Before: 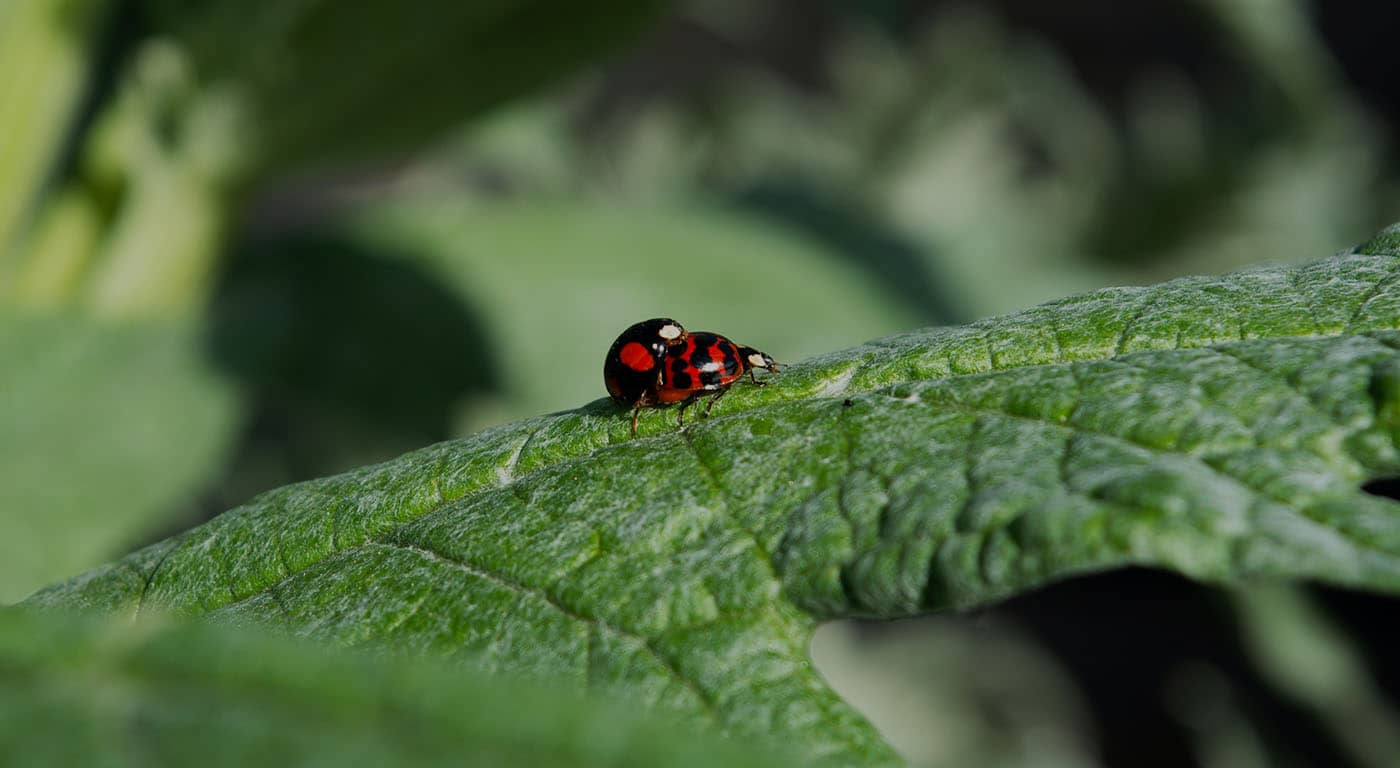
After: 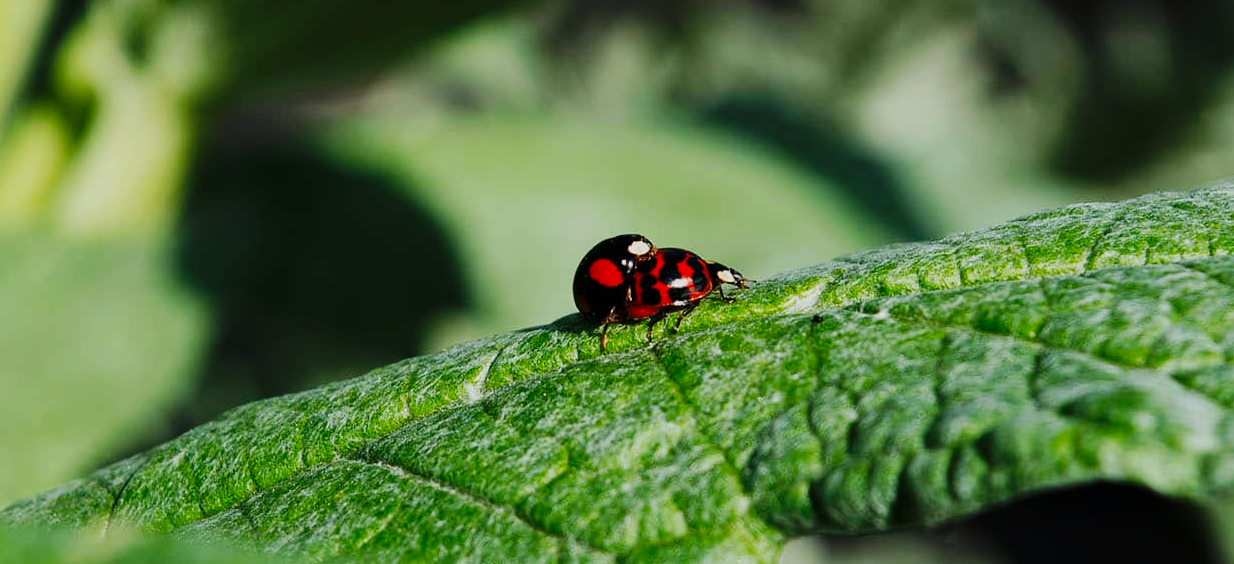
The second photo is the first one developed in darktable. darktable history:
base curve: curves: ch0 [(0, 0) (0.036, 0.025) (0.121, 0.166) (0.206, 0.329) (0.605, 0.79) (1, 1)], preserve colors none
crop and rotate: left 2.277%, top 11.044%, right 9.523%, bottom 15.413%
